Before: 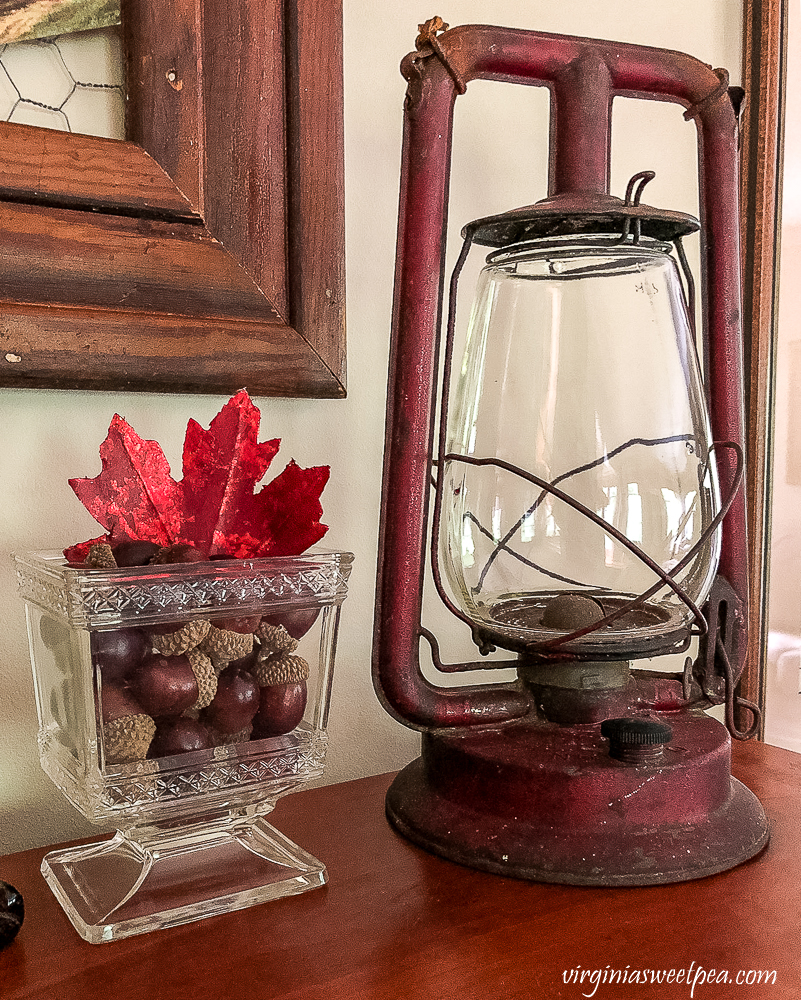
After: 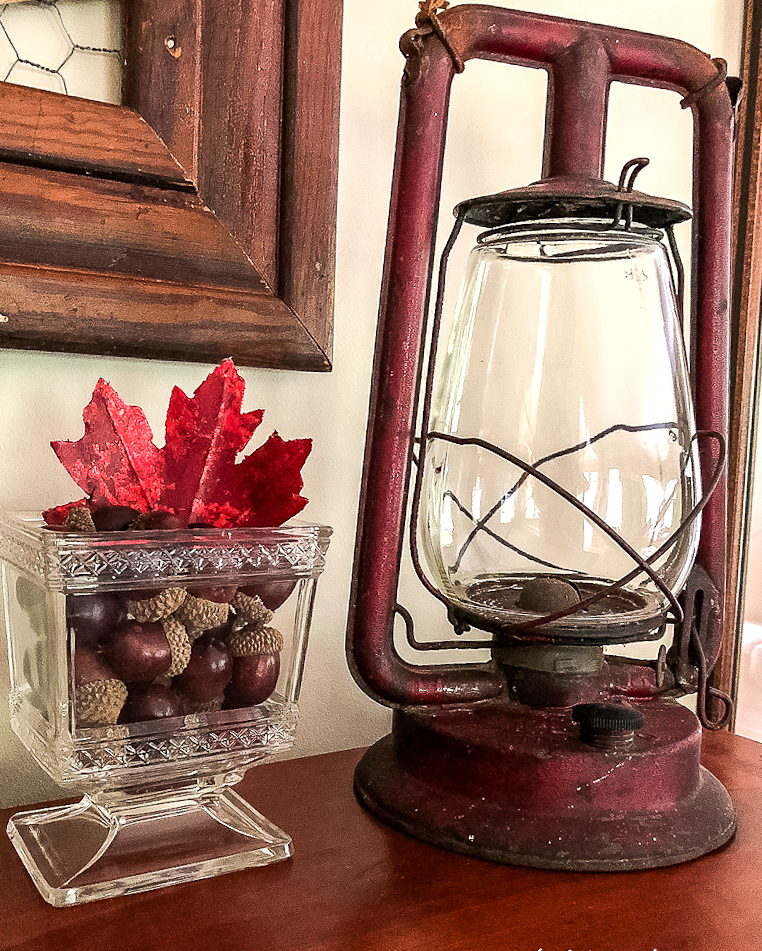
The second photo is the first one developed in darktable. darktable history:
crop and rotate: angle -2.38°
tone equalizer: -8 EV -0.417 EV, -7 EV -0.389 EV, -6 EV -0.333 EV, -5 EV -0.222 EV, -3 EV 0.222 EV, -2 EV 0.333 EV, -1 EV 0.389 EV, +0 EV 0.417 EV, edges refinement/feathering 500, mask exposure compensation -1.57 EV, preserve details no
